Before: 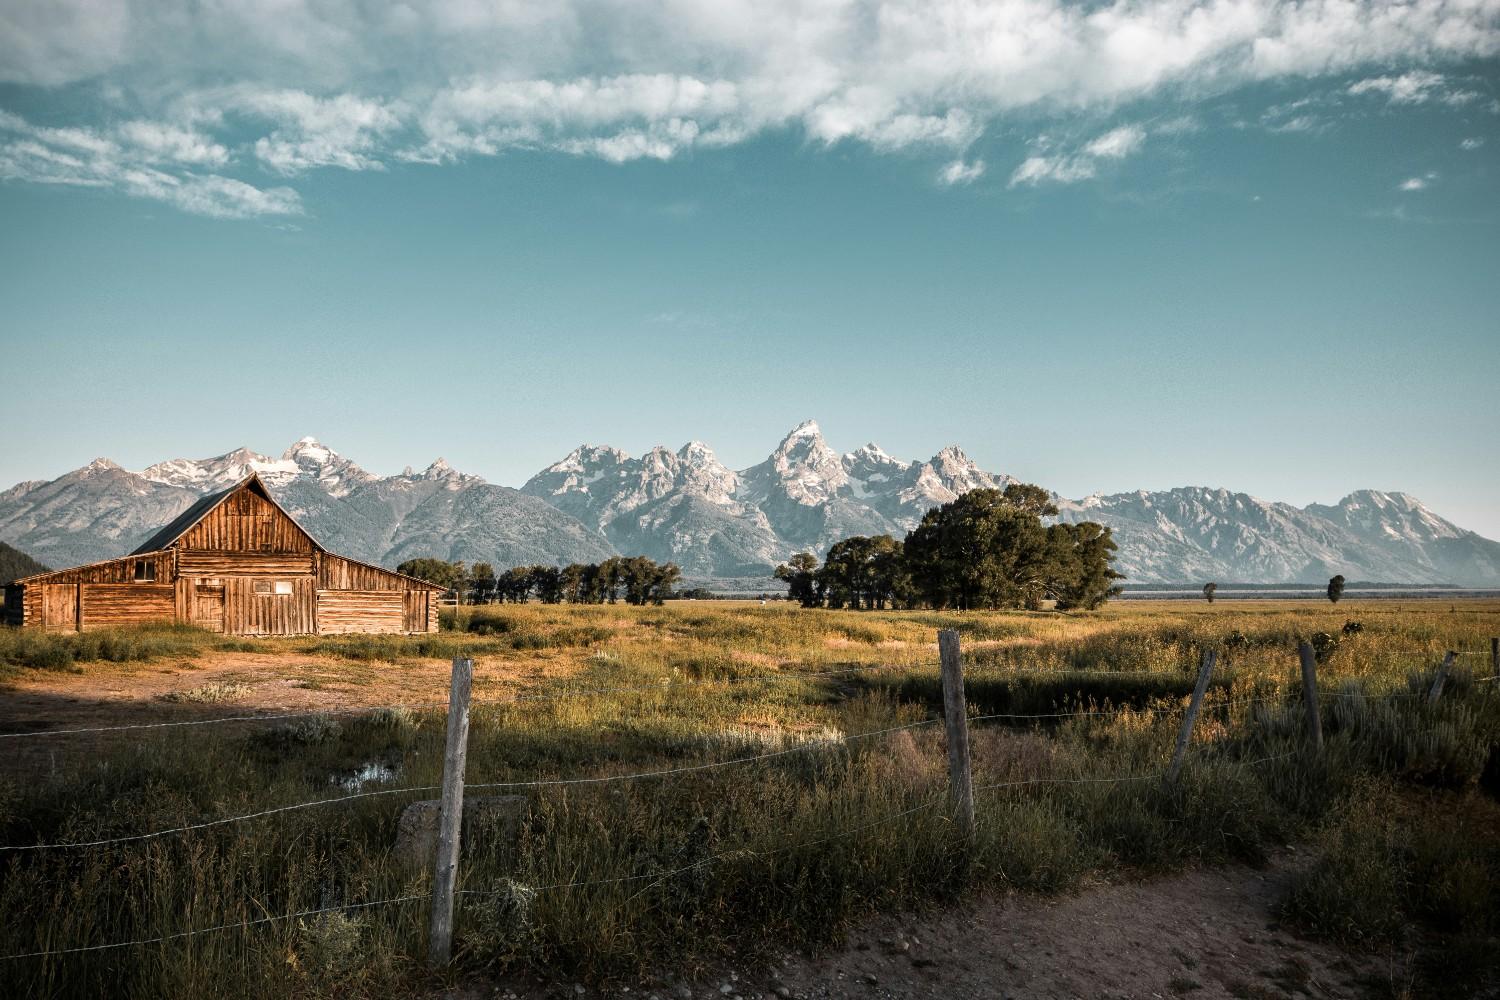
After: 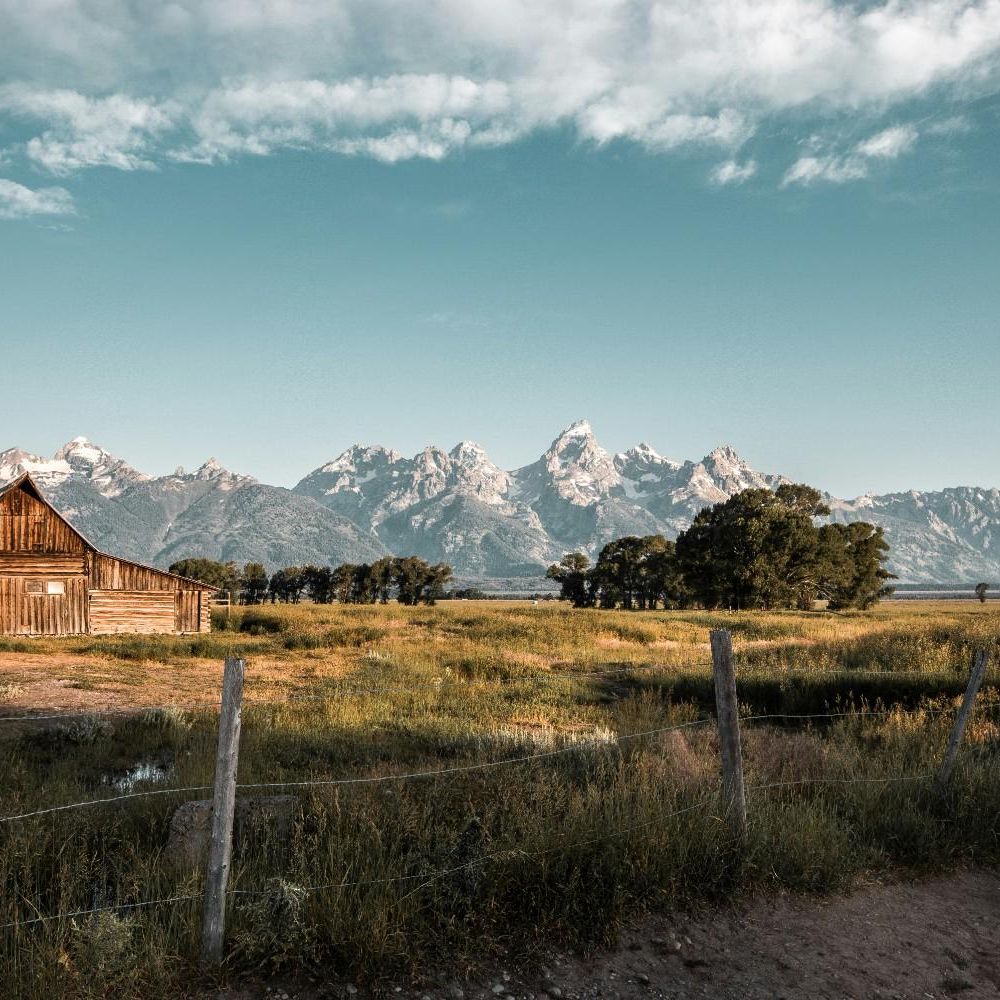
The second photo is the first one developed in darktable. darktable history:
crop and rotate: left 15.27%, right 18.045%
